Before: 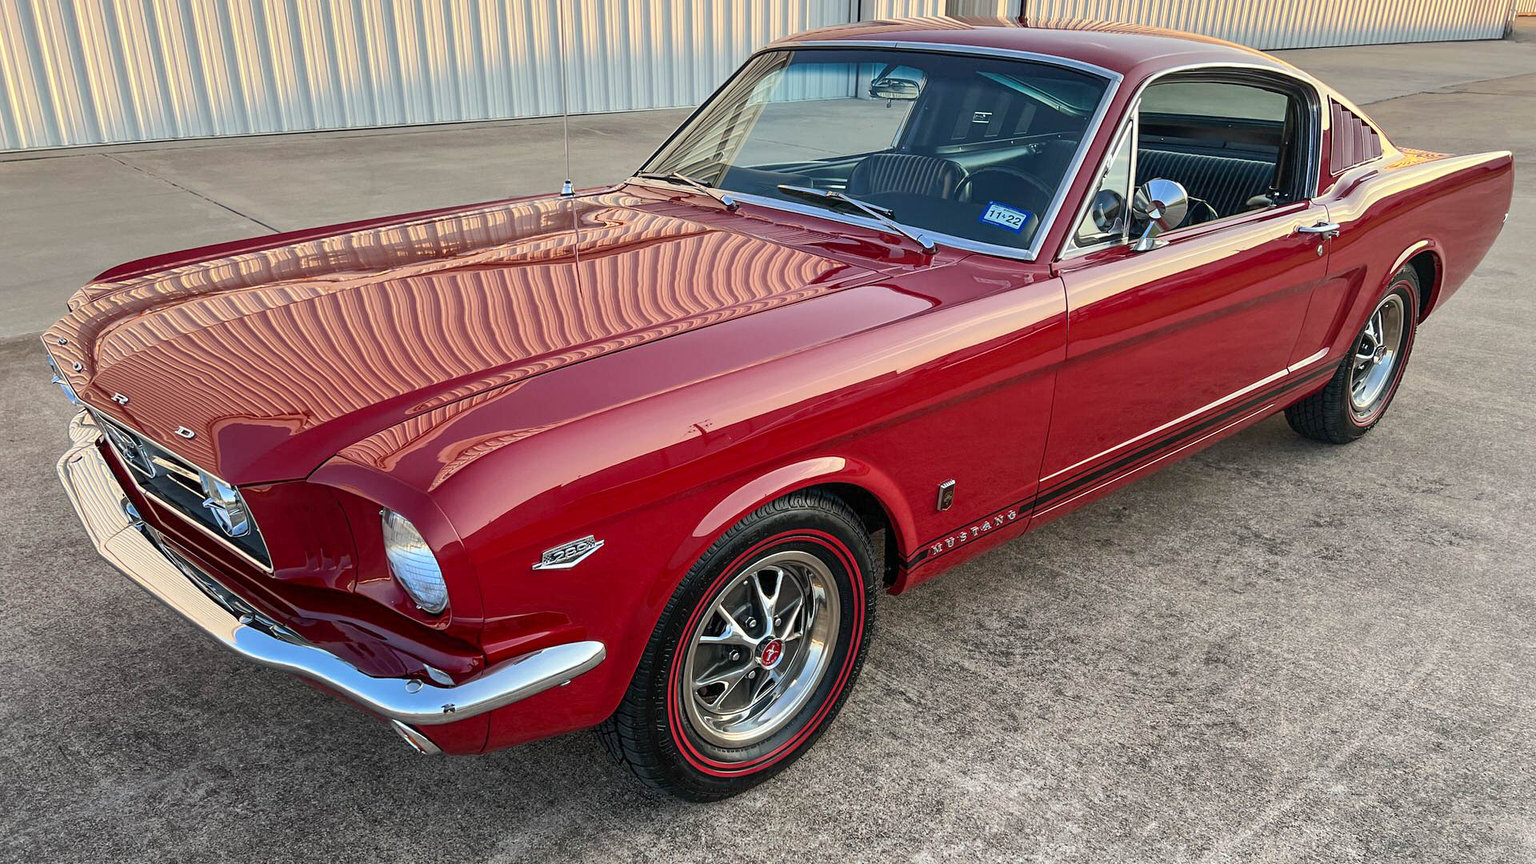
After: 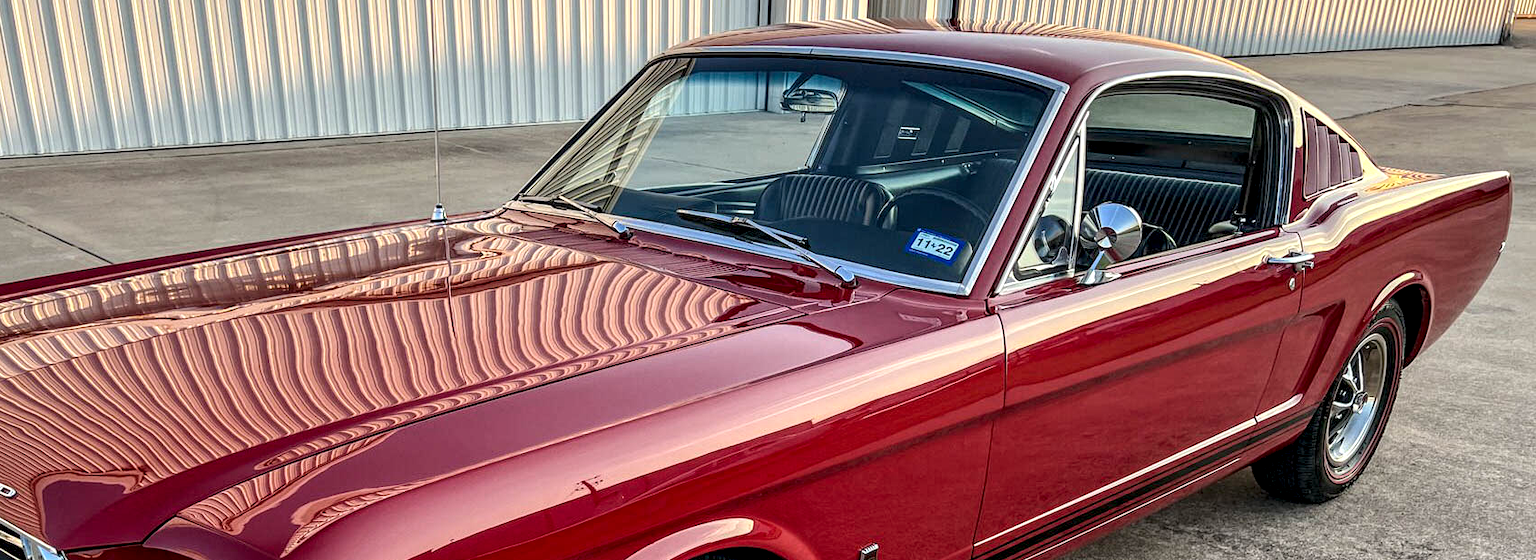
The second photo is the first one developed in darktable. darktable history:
crop and rotate: left 11.812%, bottom 42.776%
local contrast: highlights 60%, shadows 60%, detail 160%
